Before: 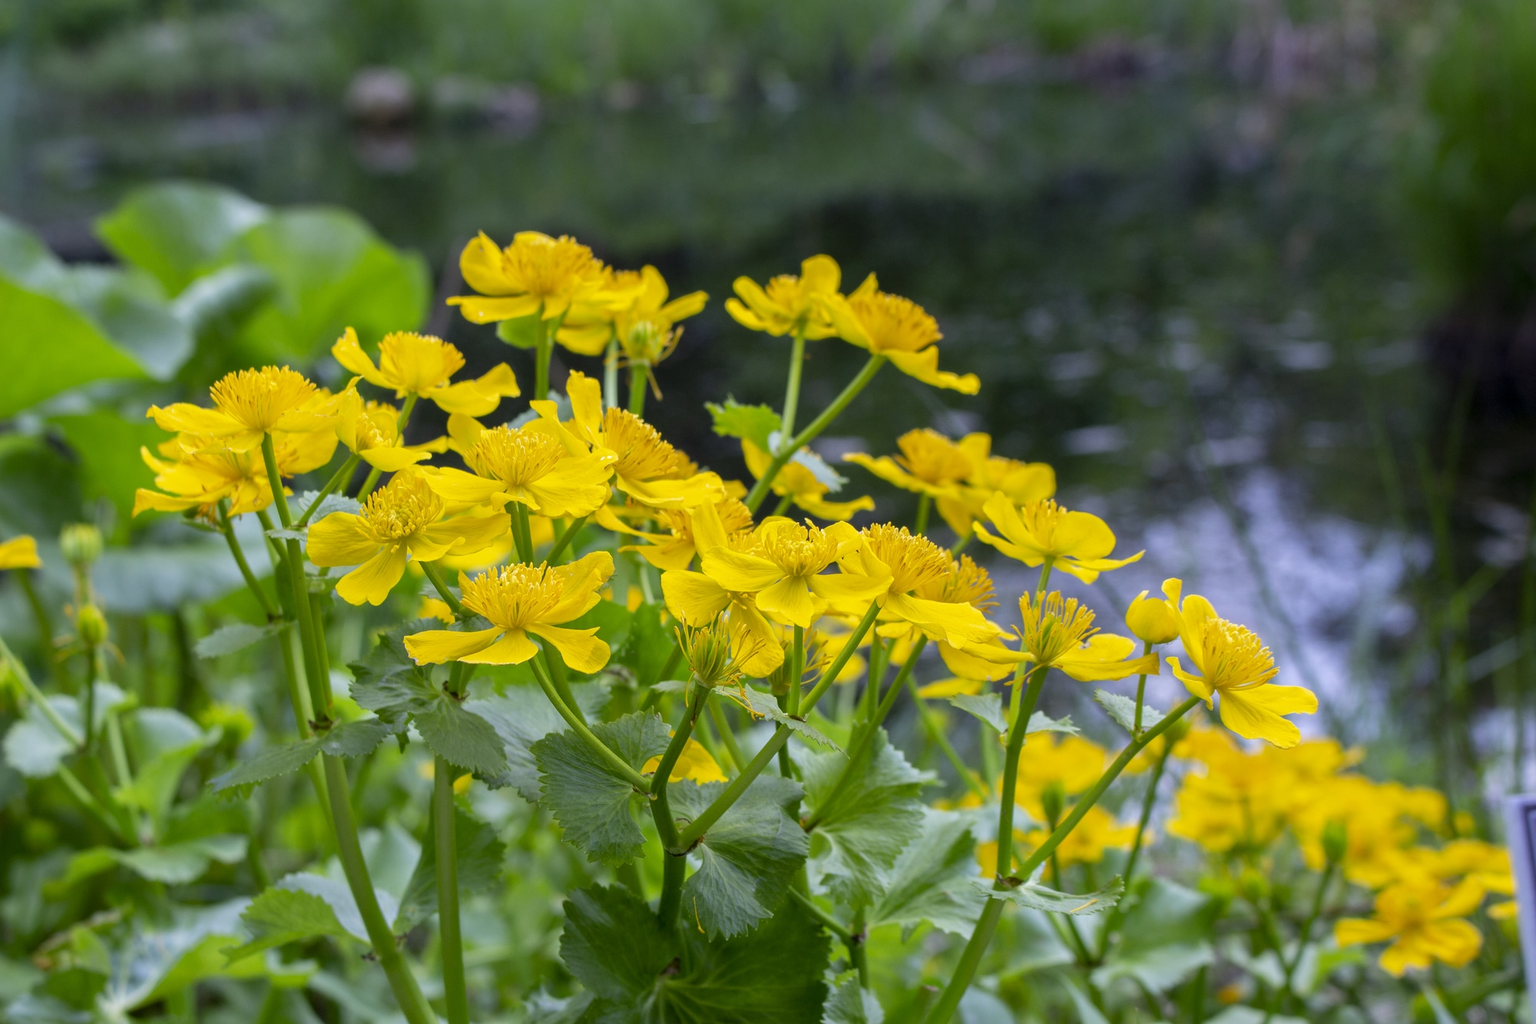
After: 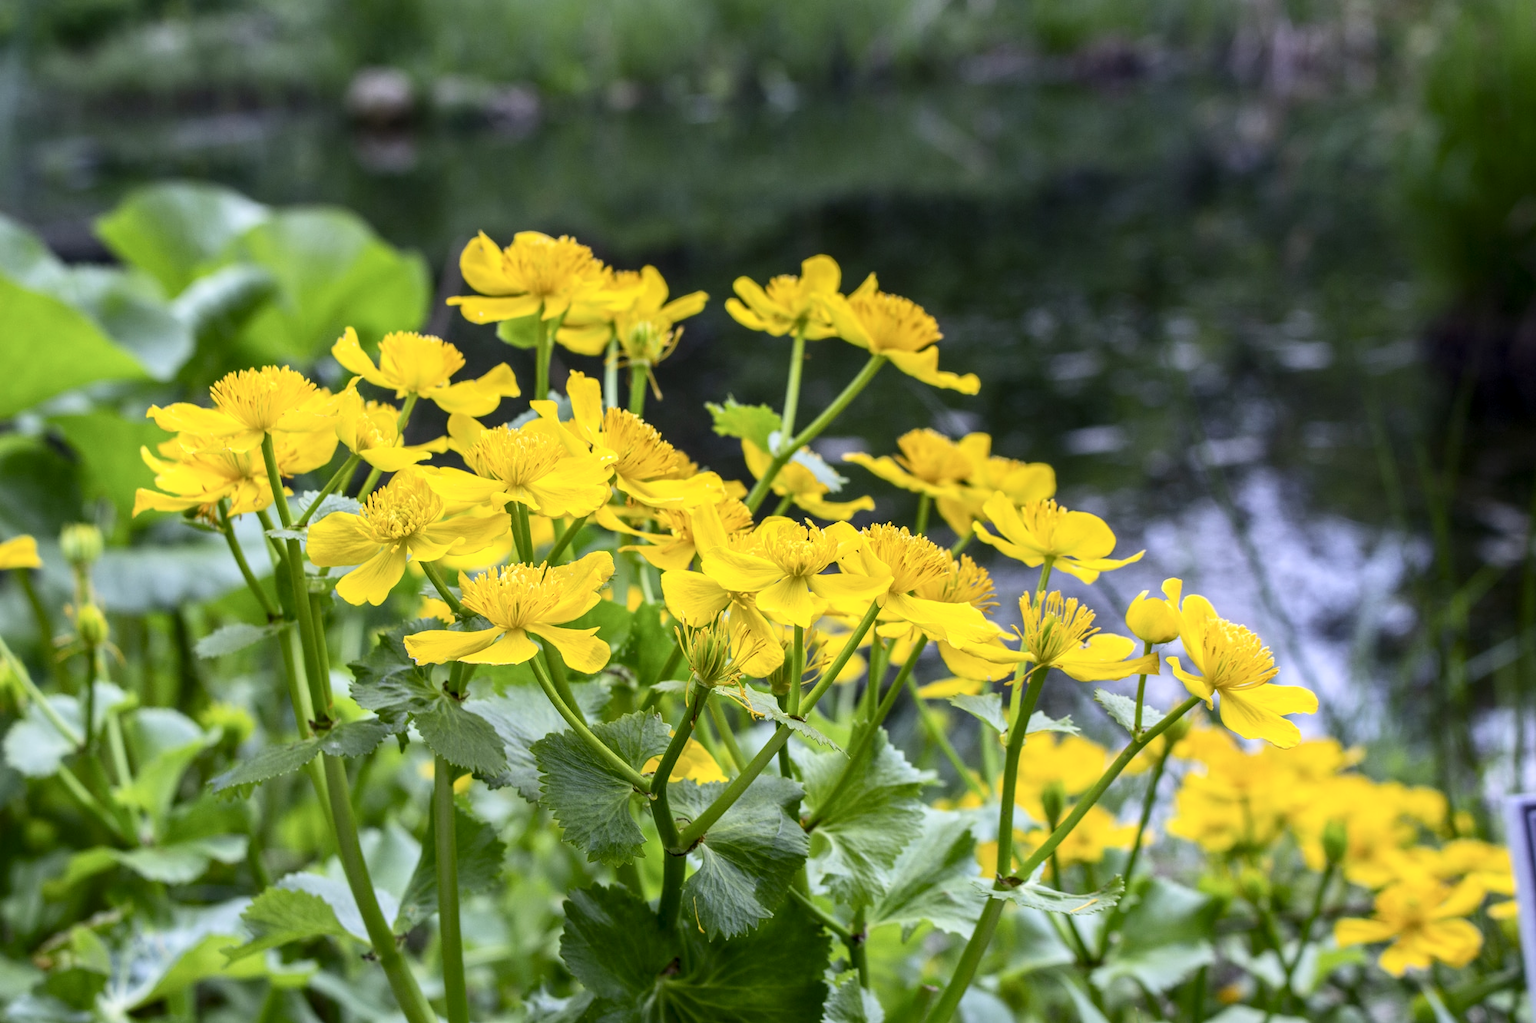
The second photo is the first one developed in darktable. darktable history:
local contrast: on, module defaults
contrast brightness saturation: contrast 0.24, brightness 0.09
